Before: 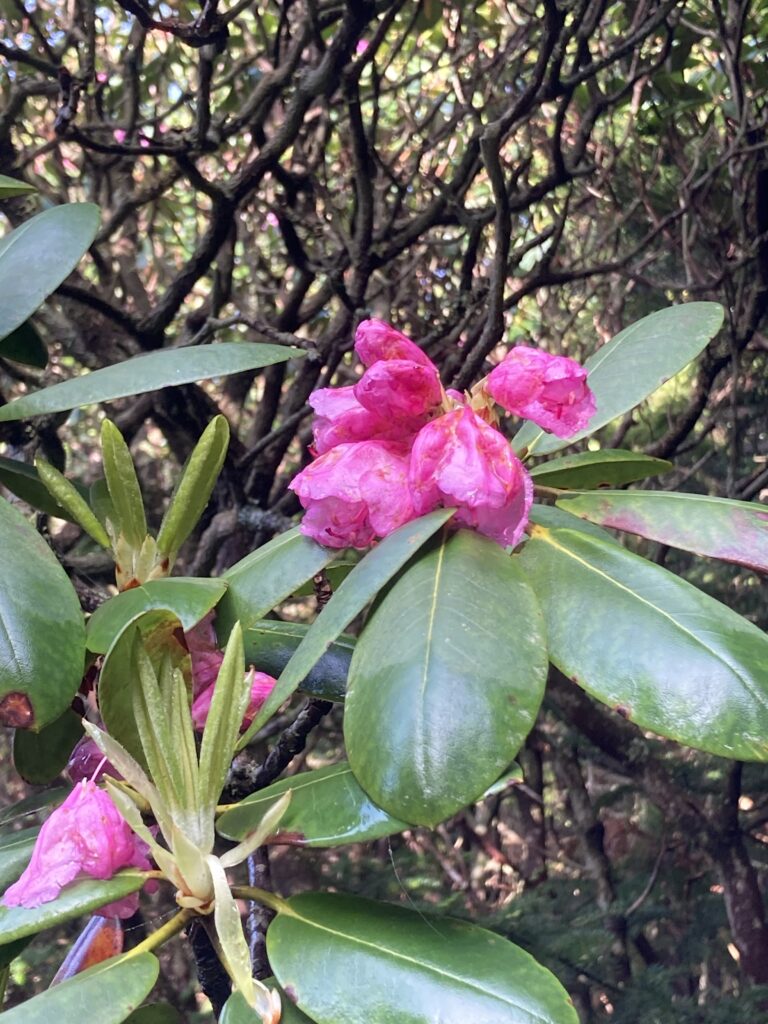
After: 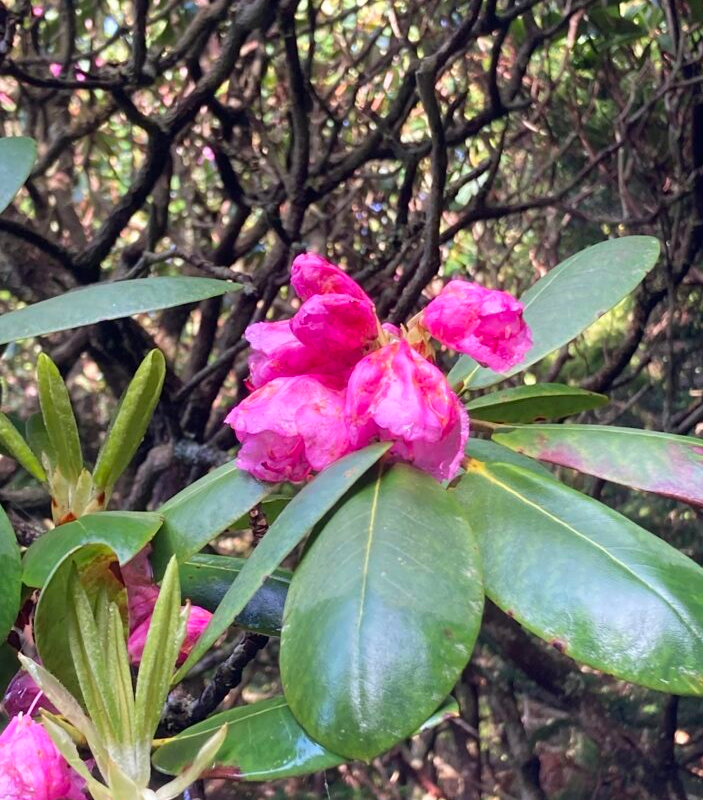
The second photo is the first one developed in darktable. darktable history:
crop: left 8.345%, top 6.537%, bottom 15.251%
color correction: highlights b* 0.058, saturation 1.09
